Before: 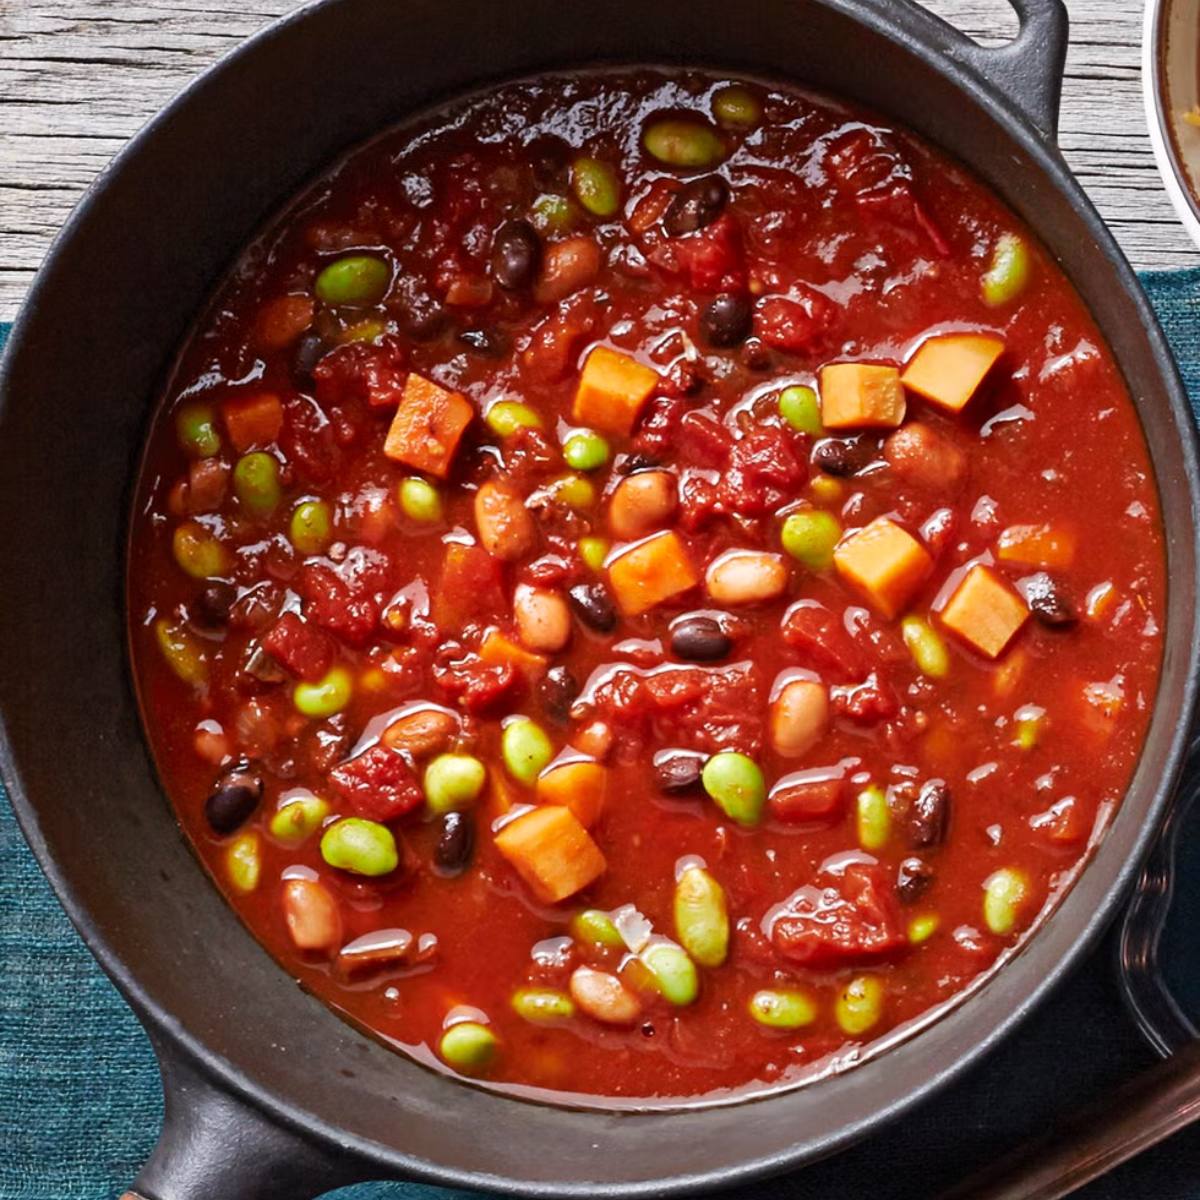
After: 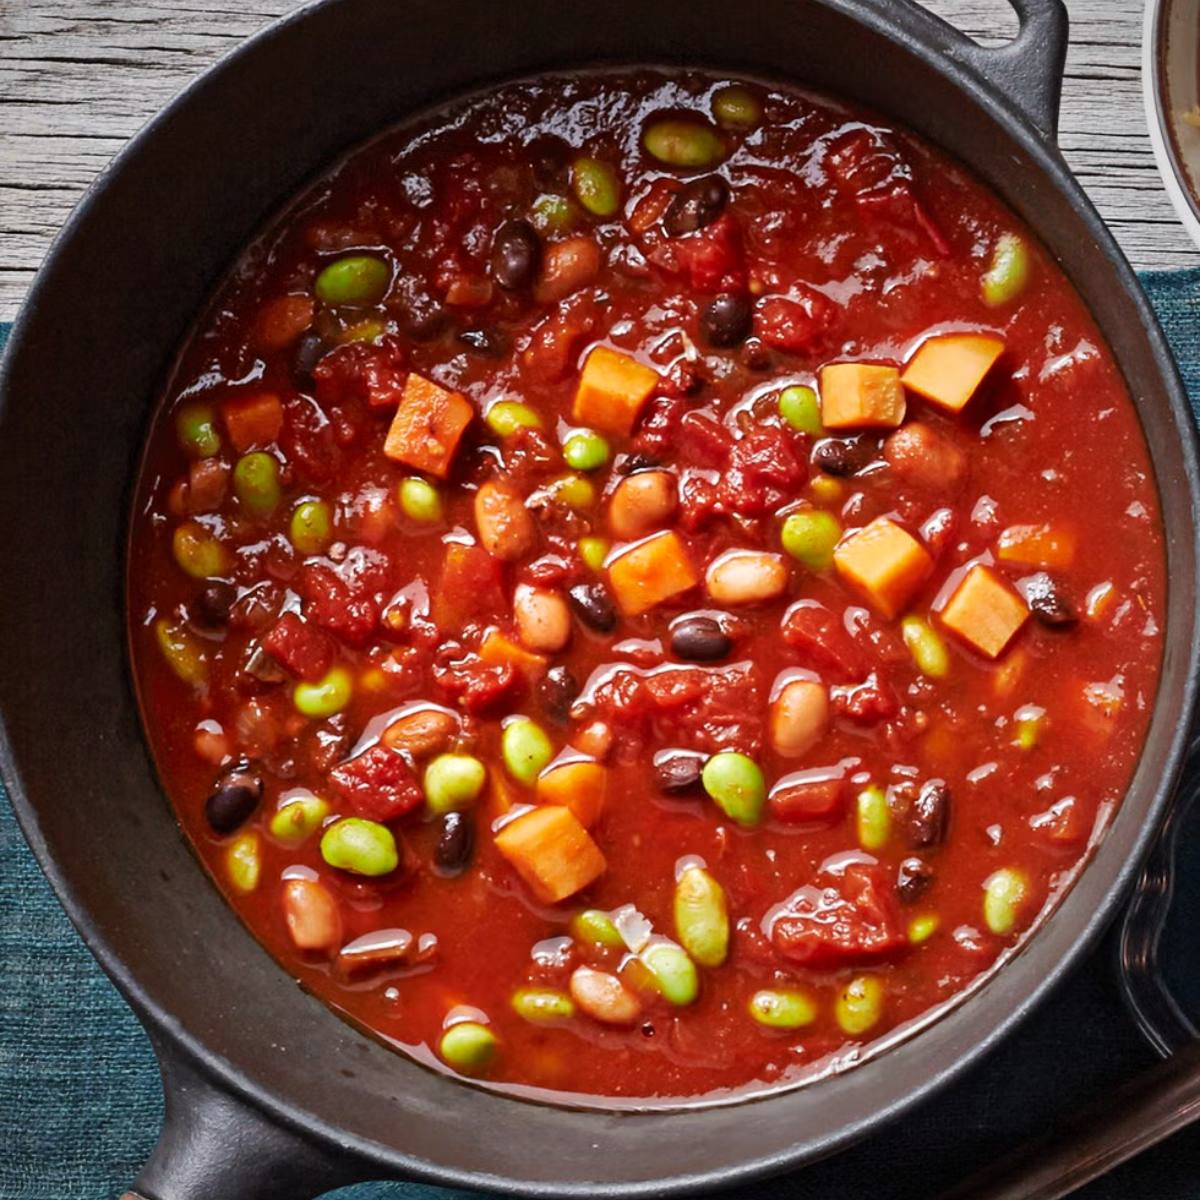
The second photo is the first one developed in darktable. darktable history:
vignetting: fall-off radius 60.93%, brightness -0.407, saturation -0.293
